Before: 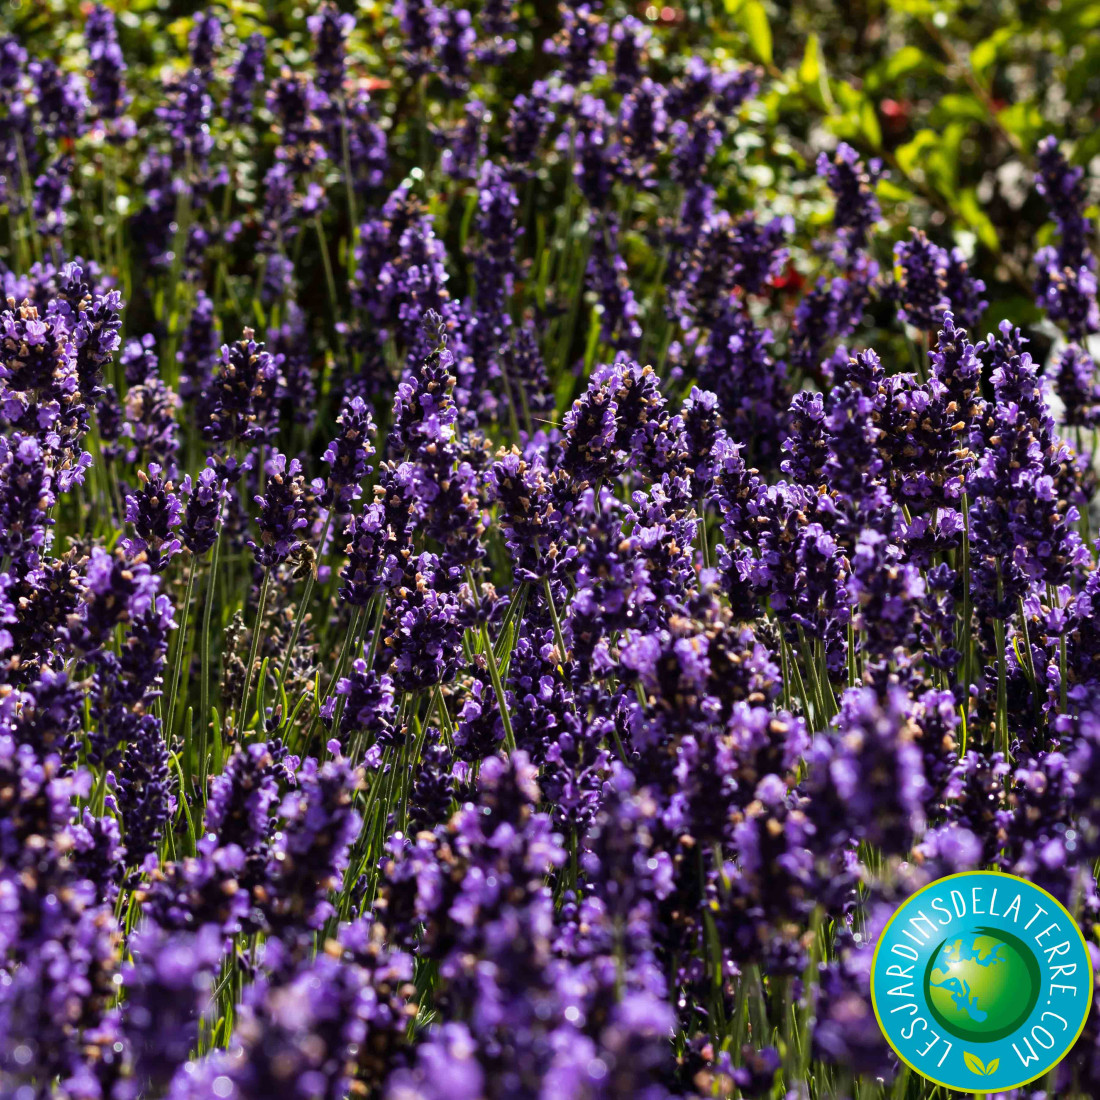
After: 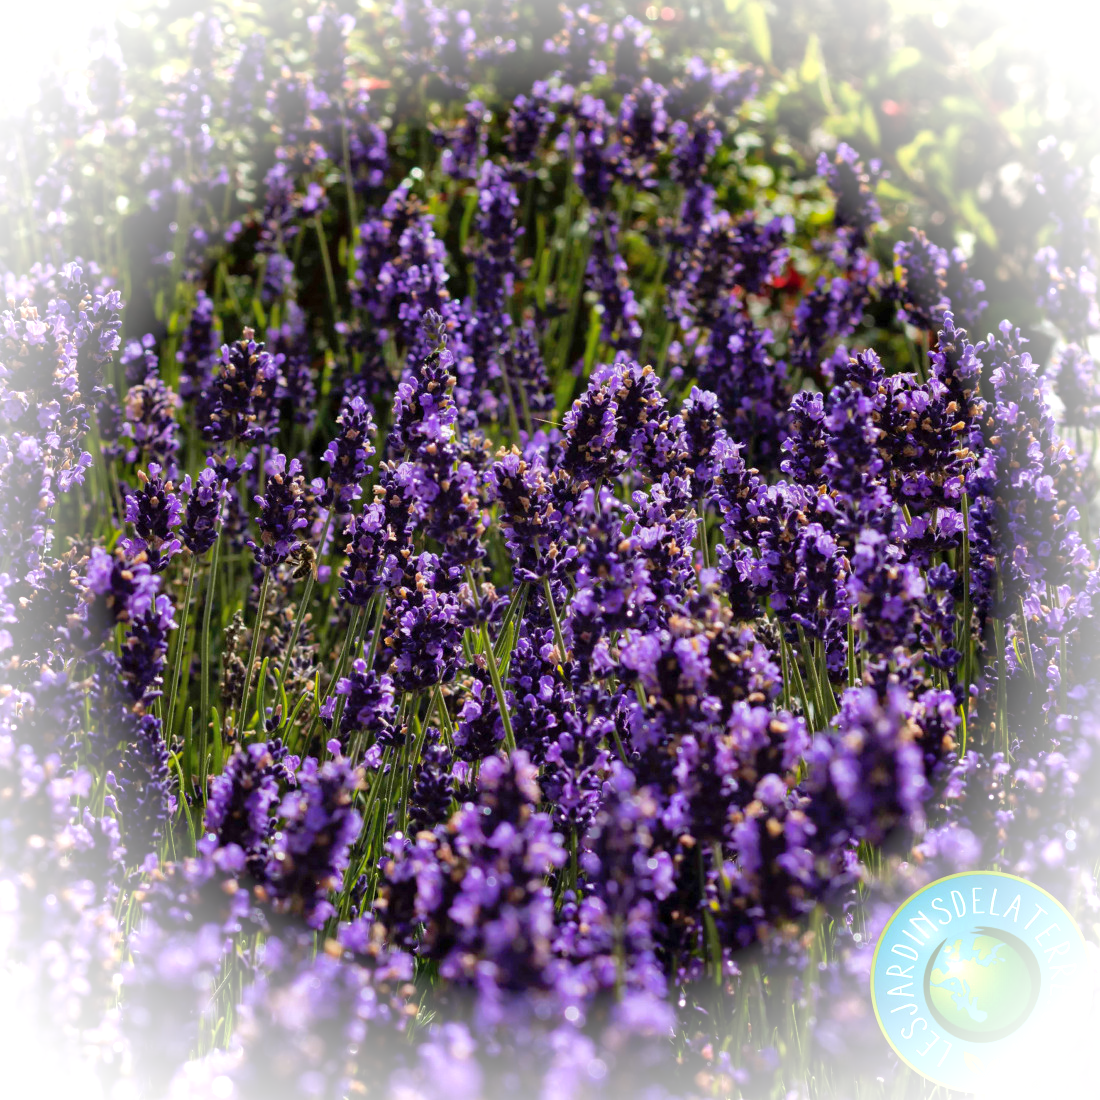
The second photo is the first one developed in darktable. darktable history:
exposure: compensate highlight preservation false
shadows and highlights: highlights color adjustment 56.53%
vignetting: brightness 0.988, saturation -0.491
